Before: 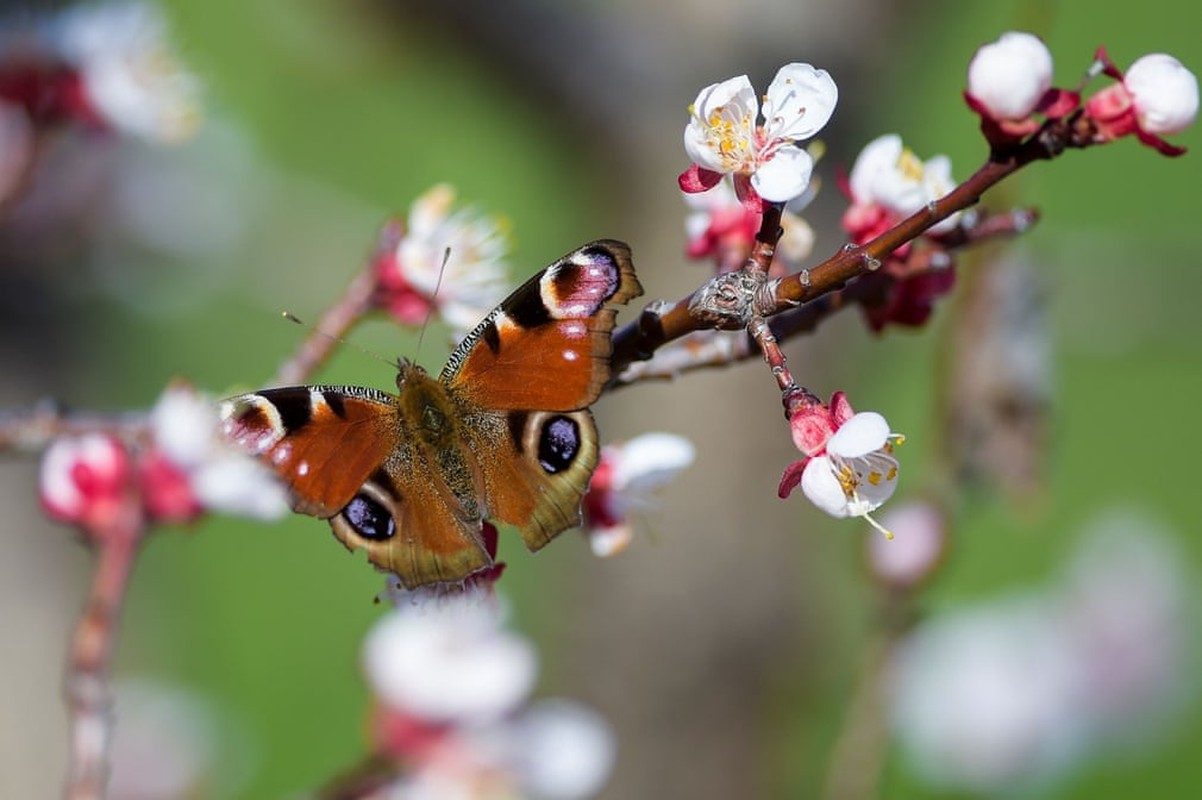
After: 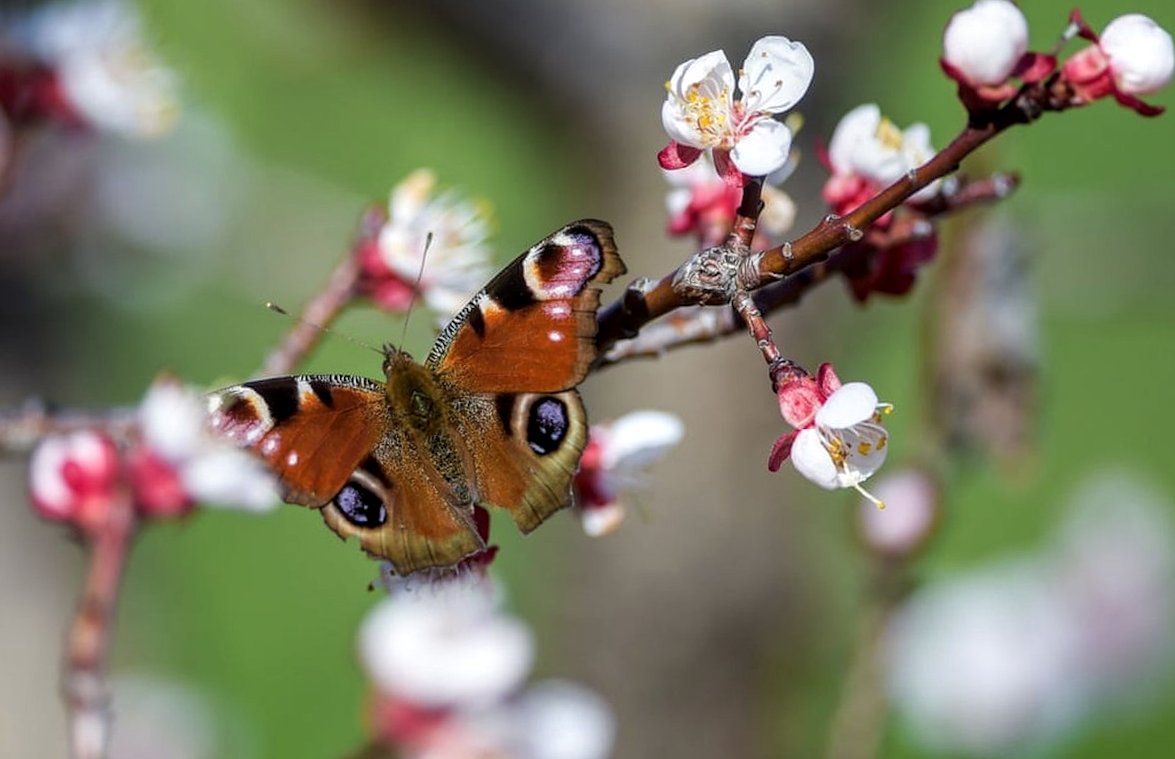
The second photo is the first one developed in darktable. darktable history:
tone curve: curves: ch0 [(0, 0) (0.003, 0.003) (0.011, 0.011) (0.025, 0.025) (0.044, 0.044) (0.069, 0.068) (0.1, 0.098) (0.136, 0.134) (0.177, 0.175) (0.224, 0.221) (0.277, 0.273) (0.335, 0.331) (0.399, 0.394) (0.468, 0.462) (0.543, 0.543) (0.623, 0.623) (0.709, 0.709) (0.801, 0.801) (0.898, 0.898) (1, 1)], preserve colors none
rotate and perspective: rotation -2°, crop left 0.022, crop right 0.978, crop top 0.049, crop bottom 0.951
contrast brightness saturation: saturation -0.05
local contrast: on, module defaults
